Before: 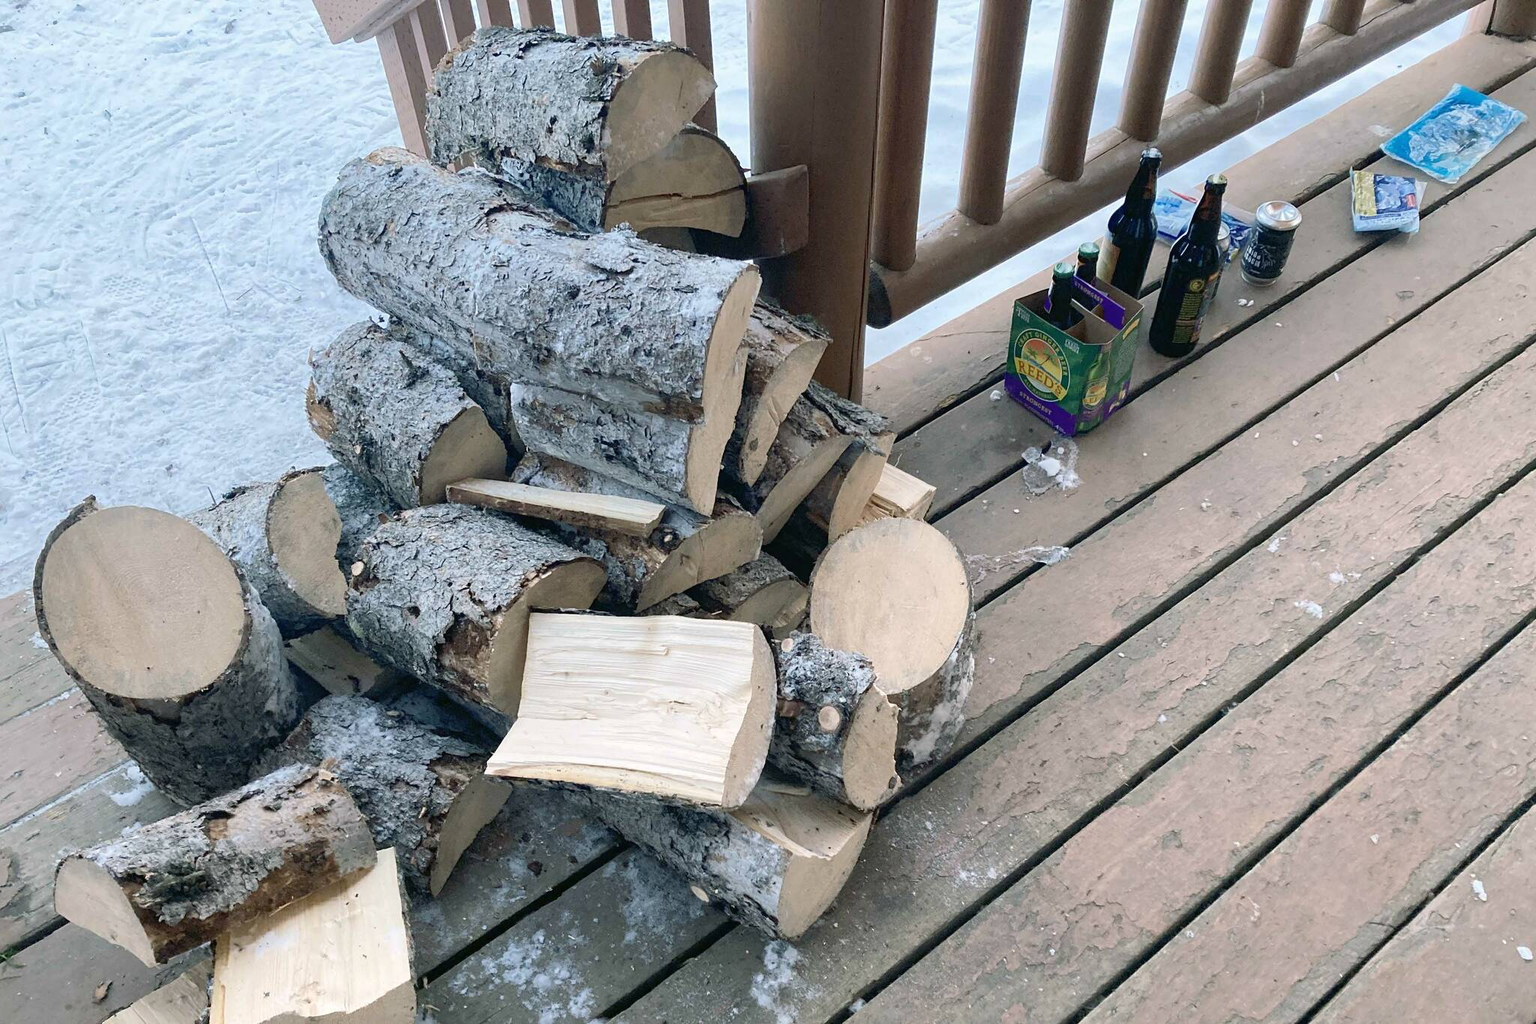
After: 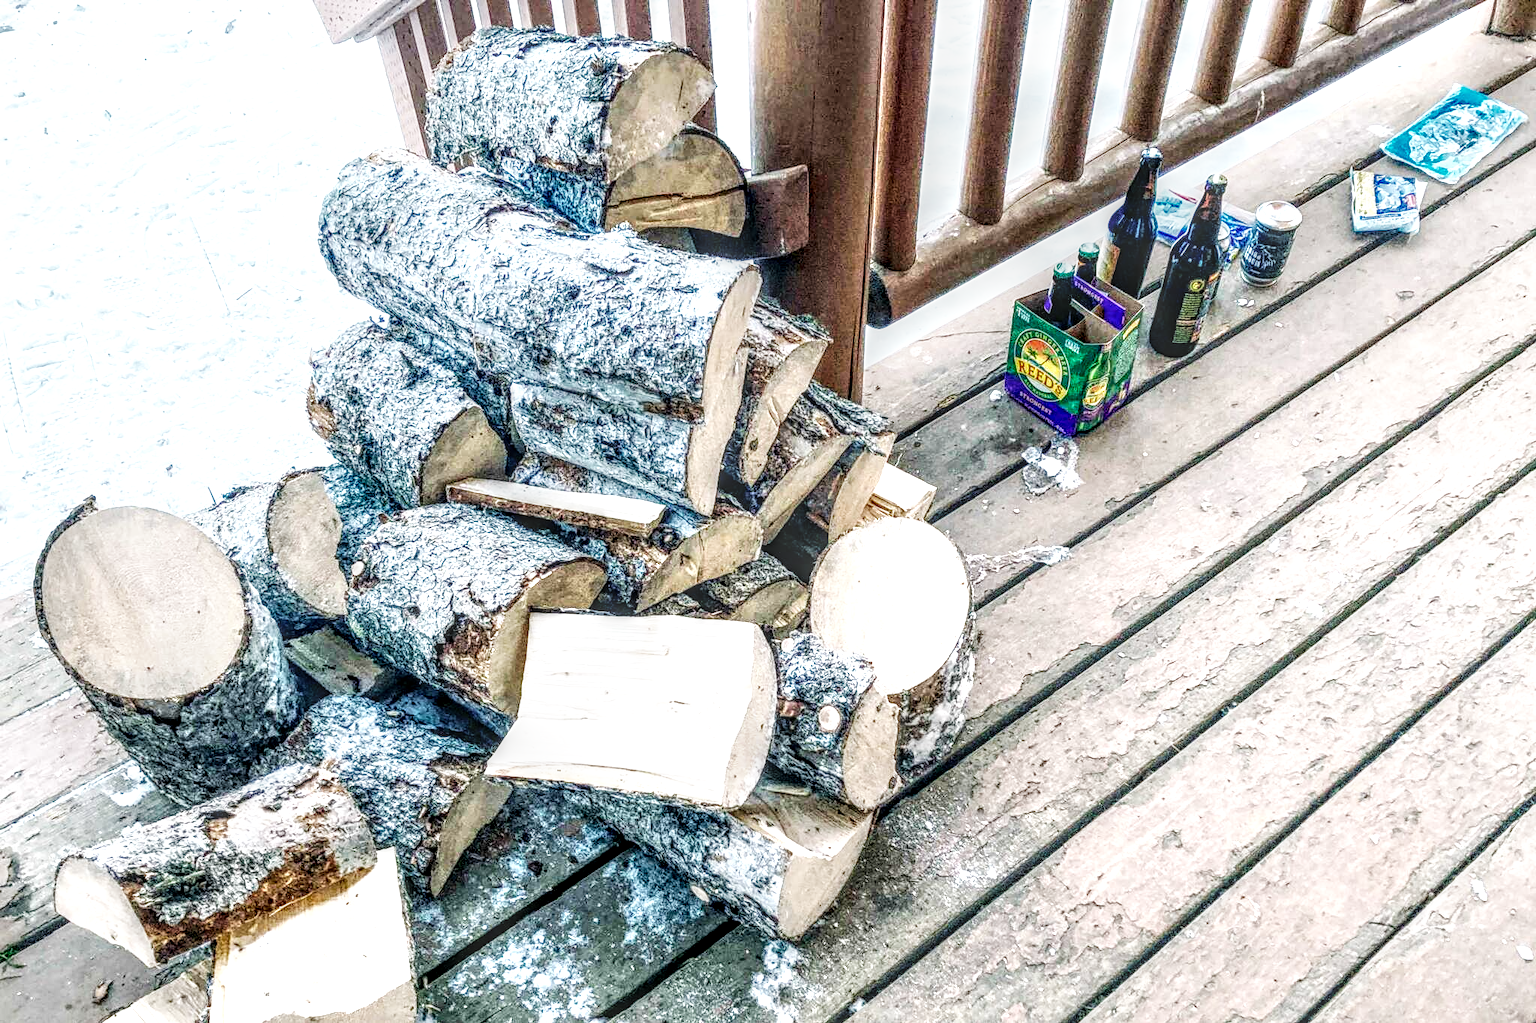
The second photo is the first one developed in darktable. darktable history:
base curve: curves: ch0 [(0, 0) (0.007, 0.004) (0.027, 0.03) (0.046, 0.07) (0.207, 0.54) (0.442, 0.872) (0.673, 0.972) (1, 1)], preserve colors none
local contrast: highlights 4%, shadows 3%, detail 298%, midtone range 0.297
